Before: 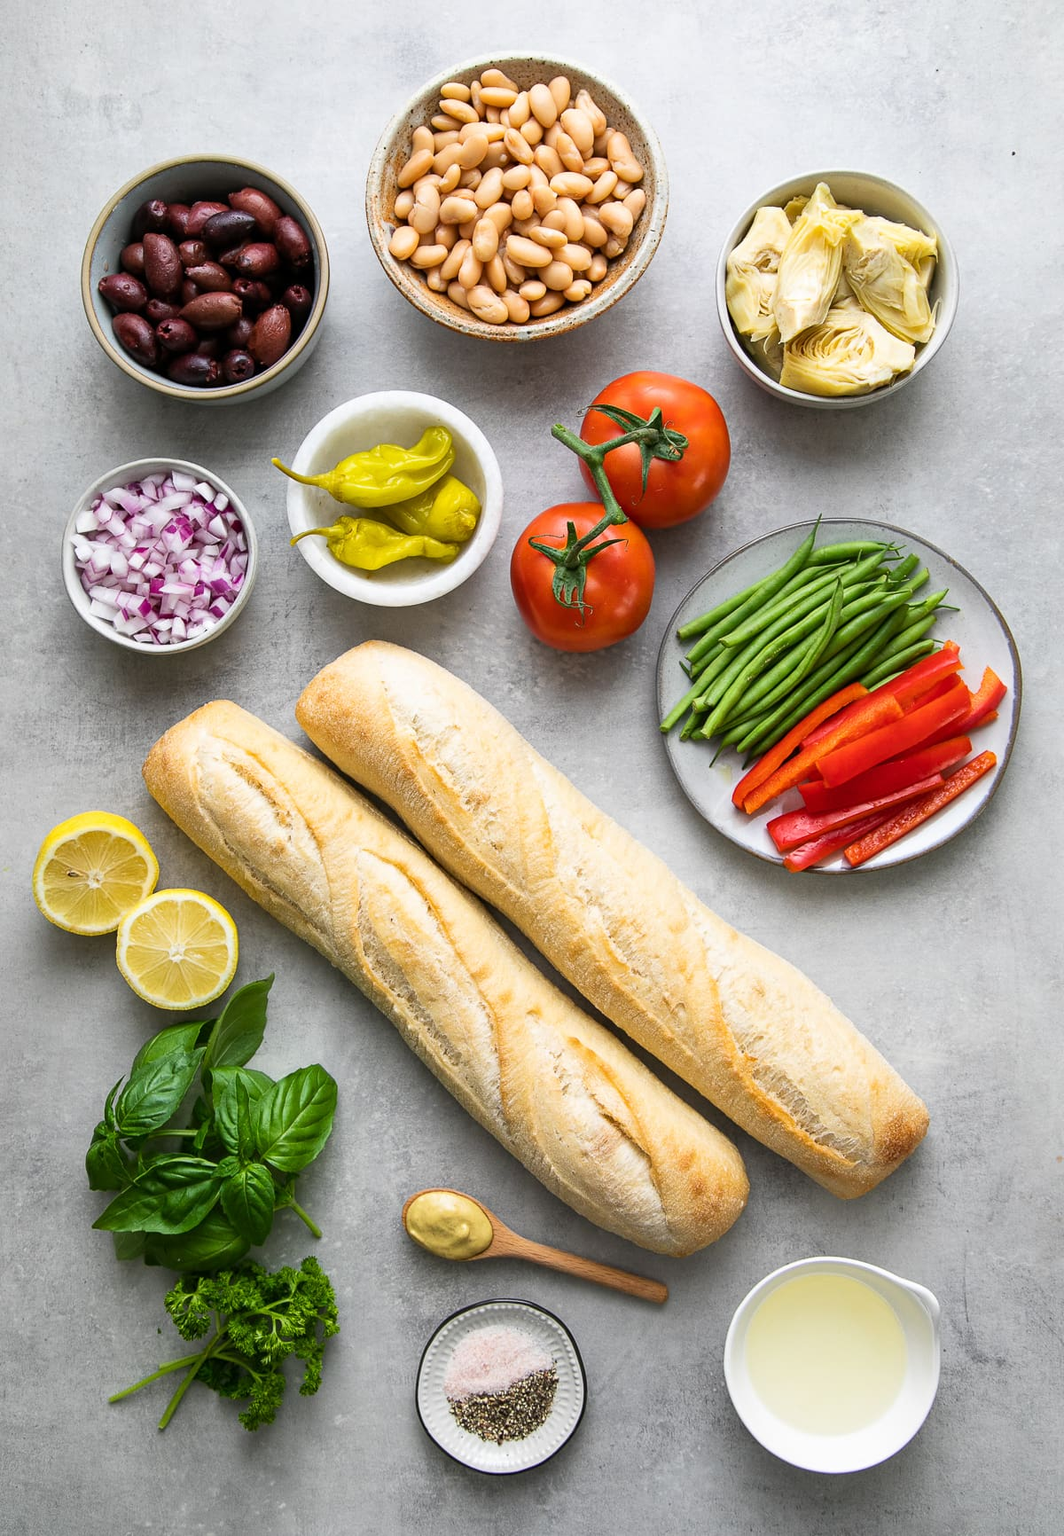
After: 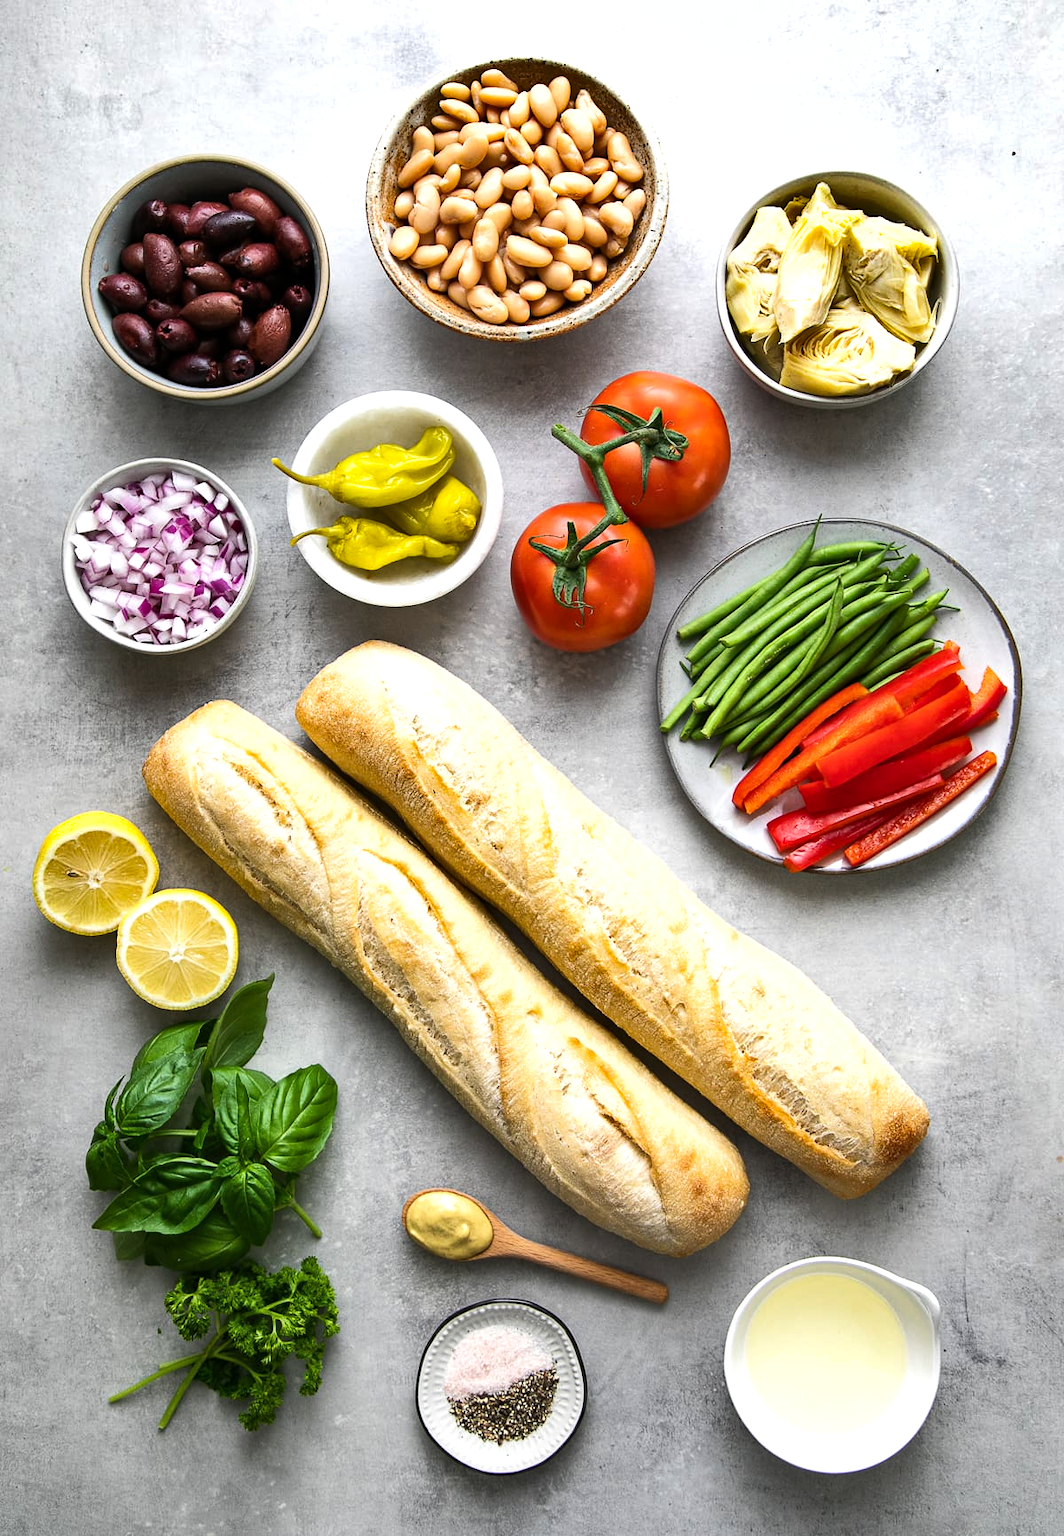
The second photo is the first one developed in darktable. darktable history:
shadows and highlights: shadows 52.65, soften with gaussian
tone equalizer: -8 EV -0.378 EV, -7 EV -0.415 EV, -6 EV -0.343 EV, -5 EV -0.235 EV, -3 EV 0.227 EV, -2 EV 0.358 EV, -1 EV 0.386 EV, +0 EV 0.413 EV, edges refinement/feathering 500, mask exposure compensation -1.57 EV, preserve details no
